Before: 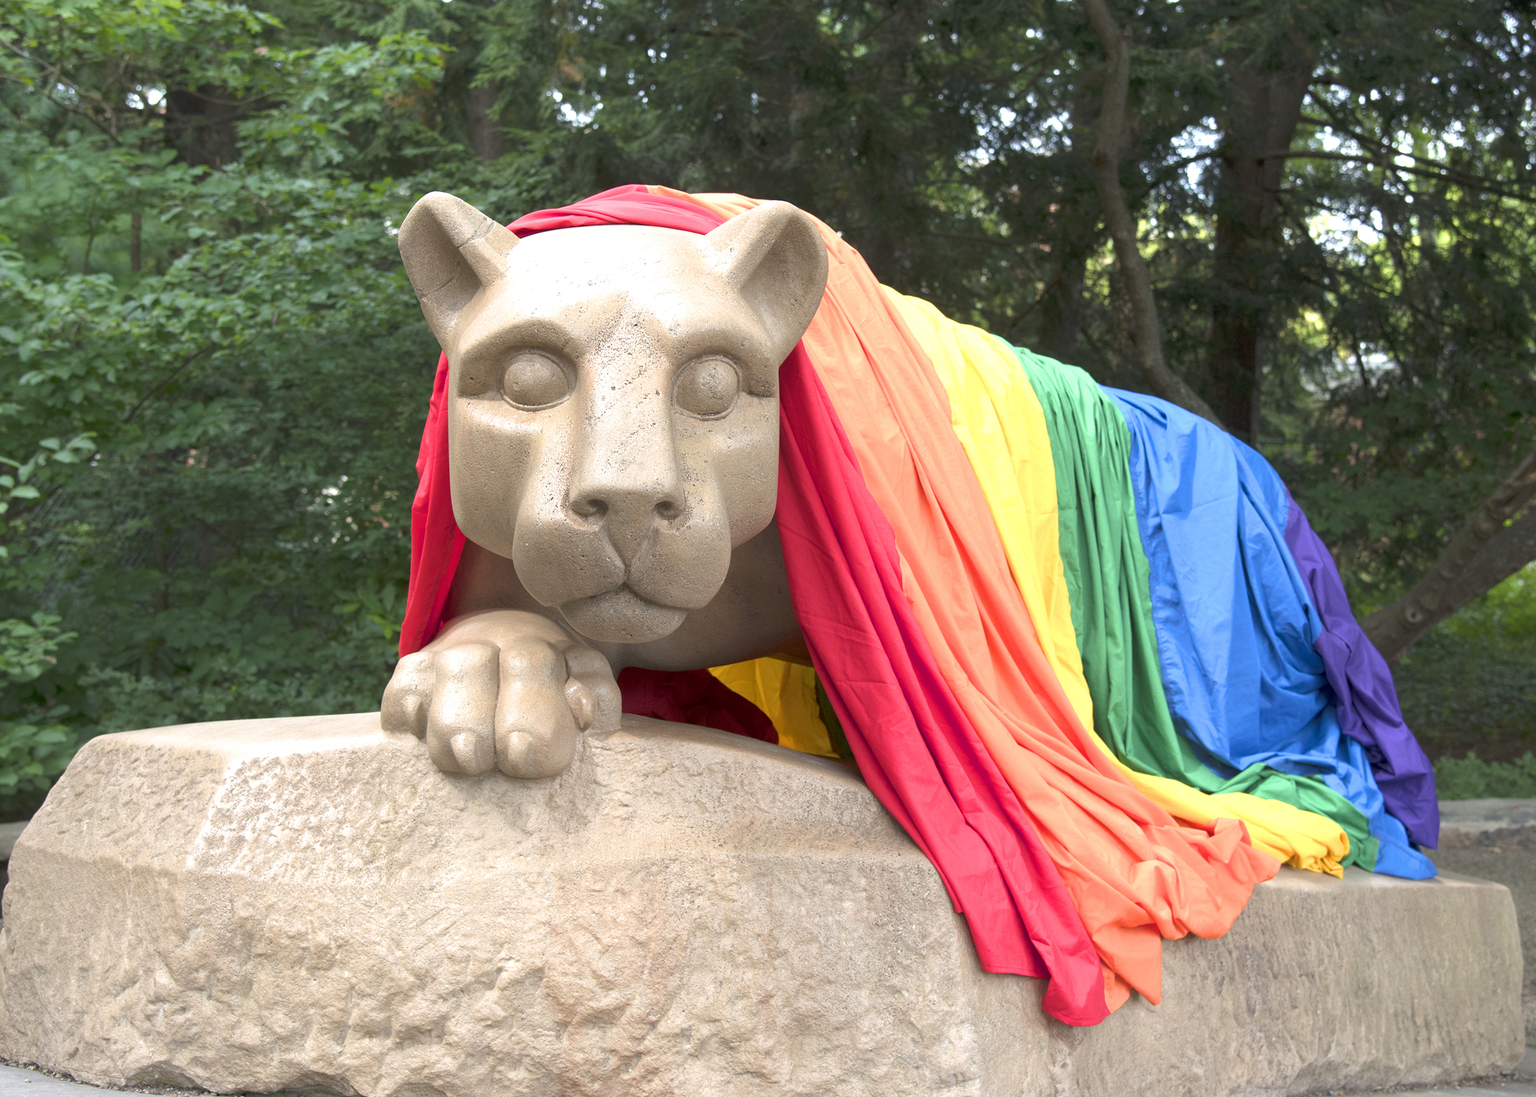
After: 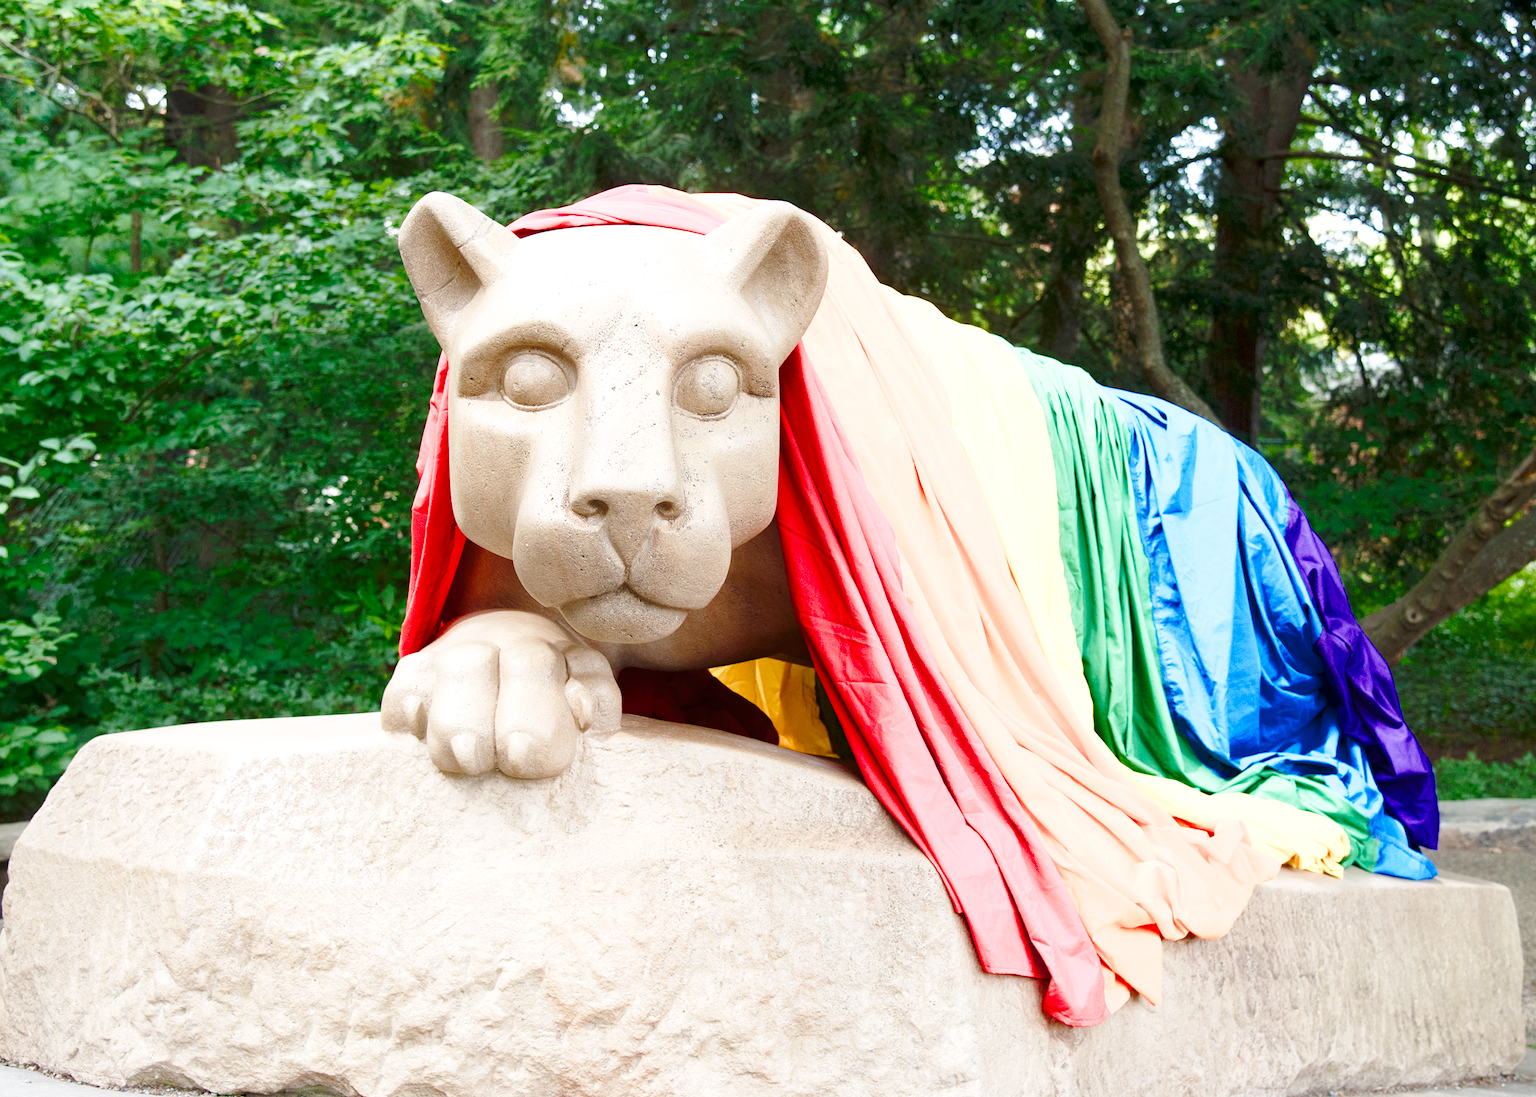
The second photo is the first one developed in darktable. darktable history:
base curve: curves: ch0 [(0, 0) (0.028, 0.03) (0.121, 0.232) (0.46, 0.748) (0.859, 0.968) (1, 1)], preserve colors none
color zones: curves: ch1 [(0, 0.469) (0.01, 0.469) (0.12, 0.446) (0.248, 0.469) (0.5, 0.5) (0.748, 0.5) (0.99, 0.469) (1, 0.469)]
color balance rgb: perceptual saturation grading › global saturation 20%, perceptual saturation grading › highlights -50.537%, perceptual saturation grading › shadows 30.387%, saturation formula JzAzBz (2021)
